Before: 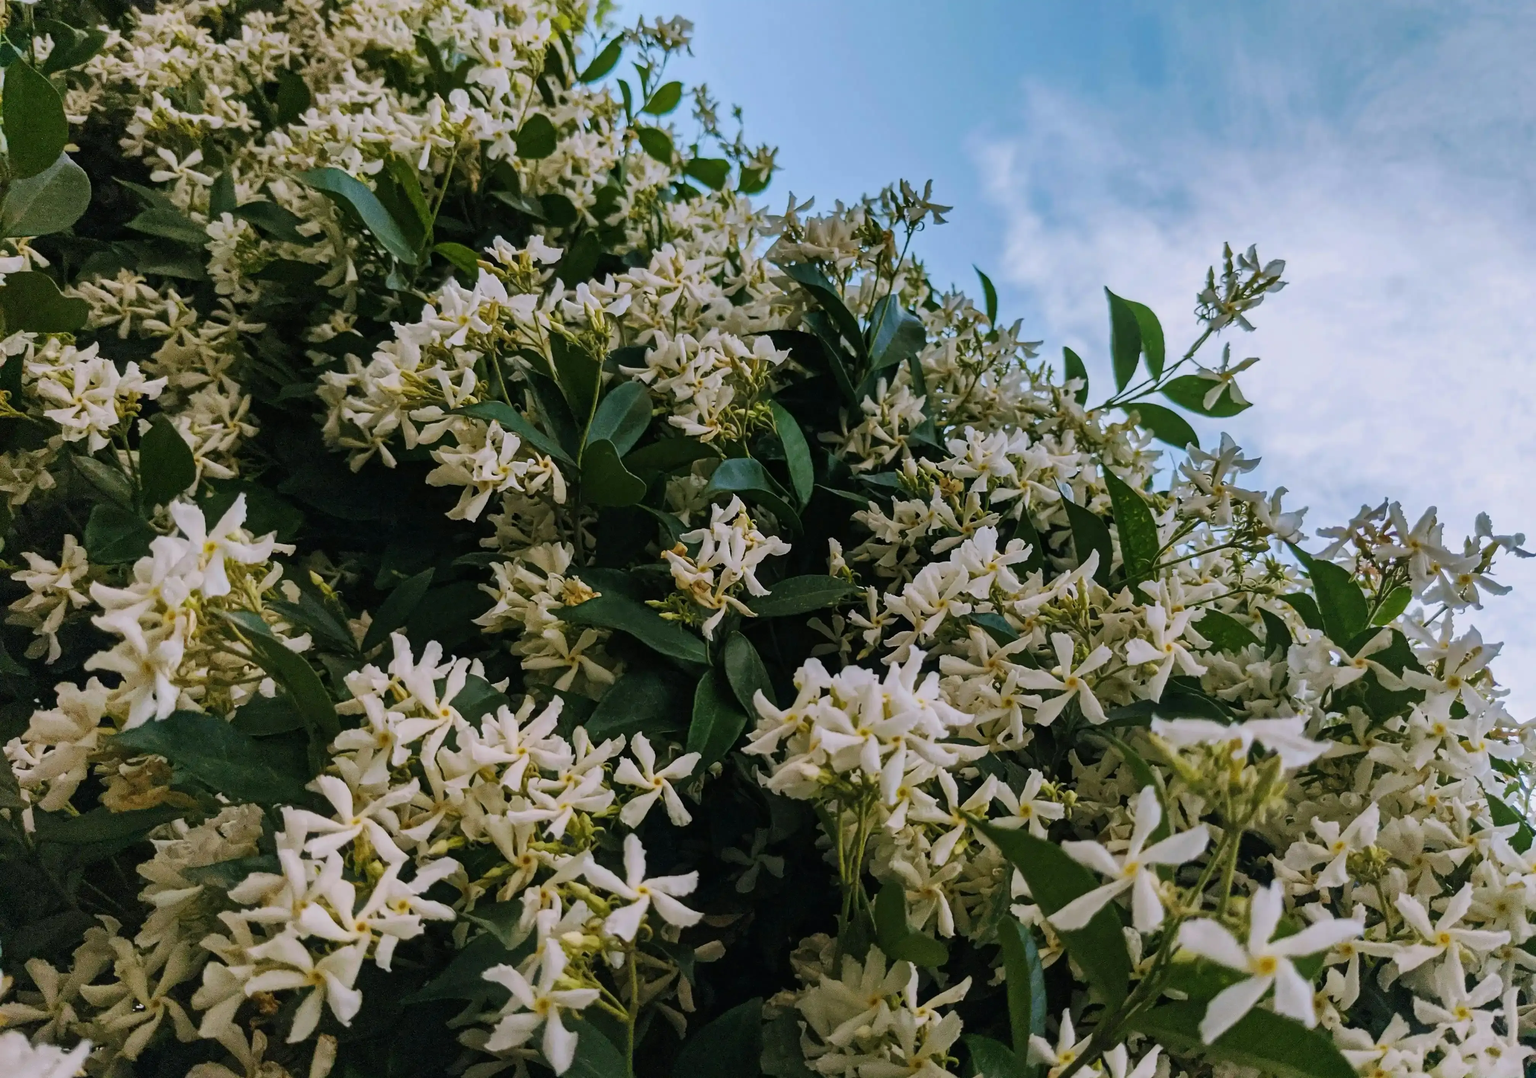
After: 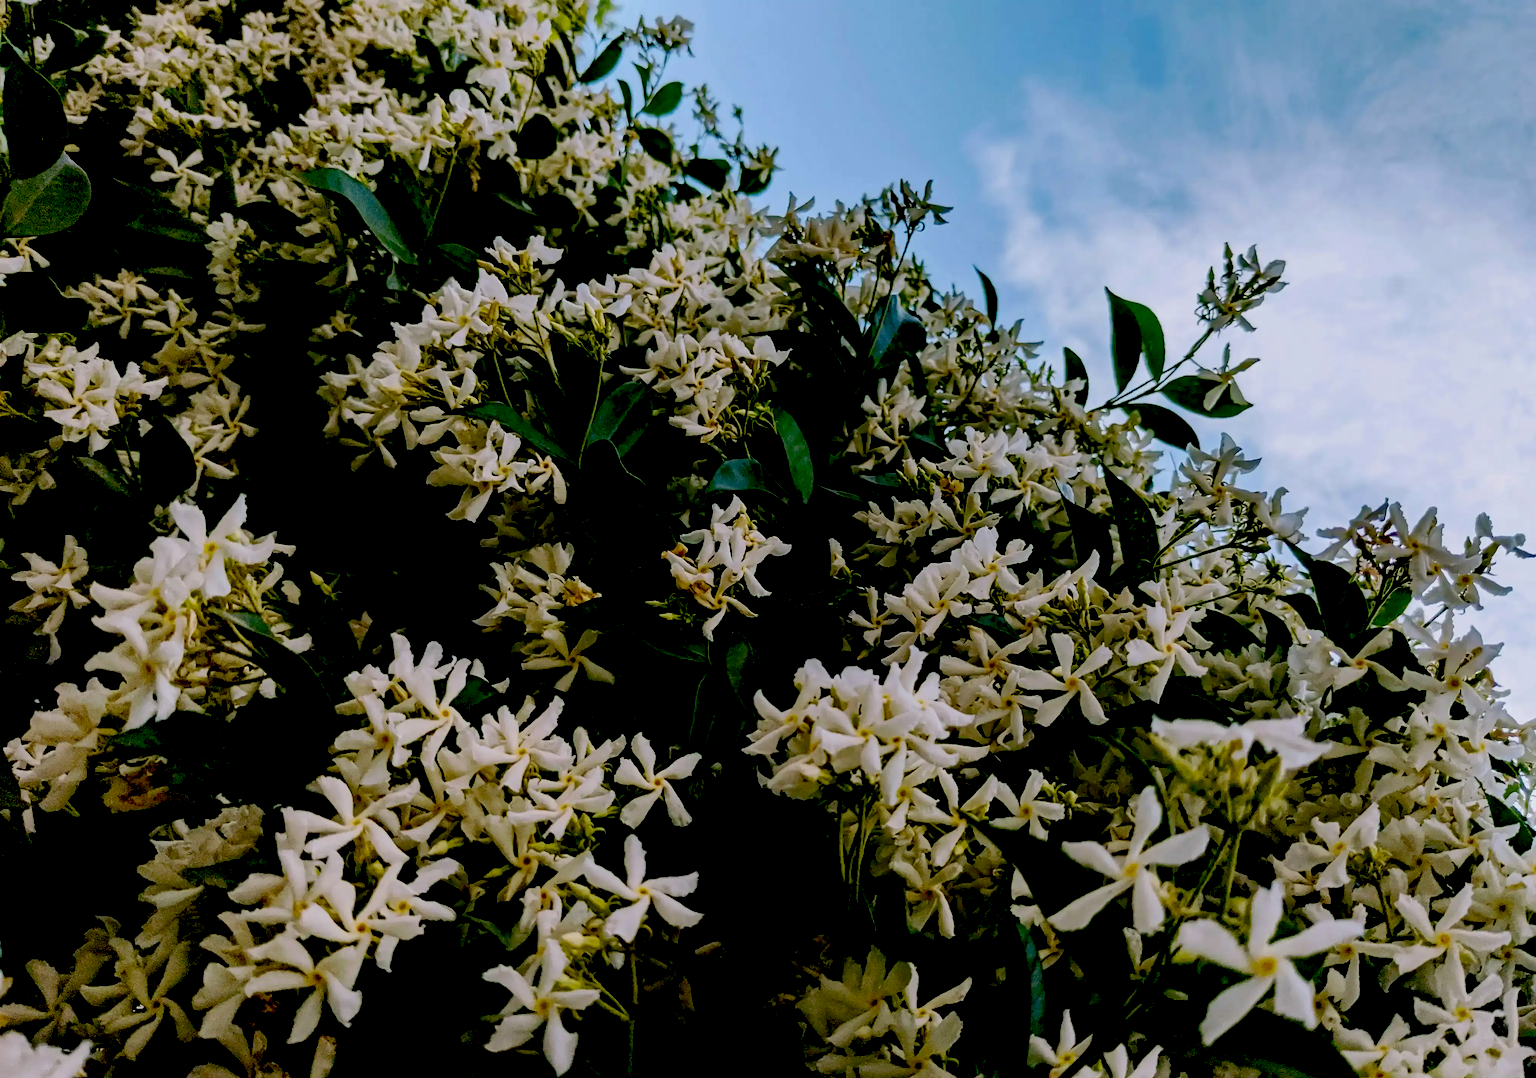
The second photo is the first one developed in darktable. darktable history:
exposure: black level correction 0.055, exposure -0.039 EV, compensate highlight preservation false
